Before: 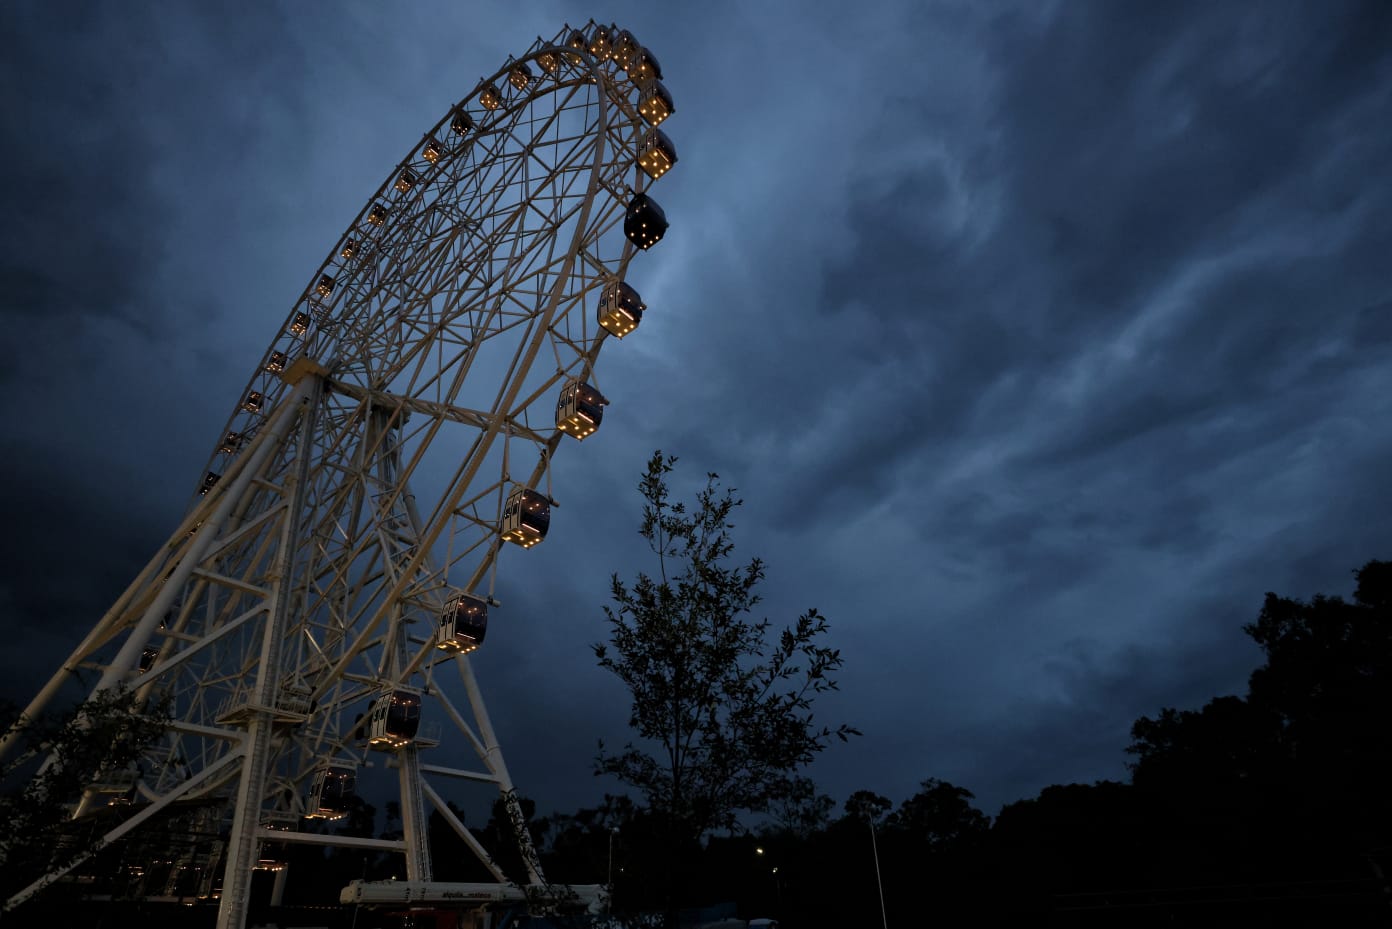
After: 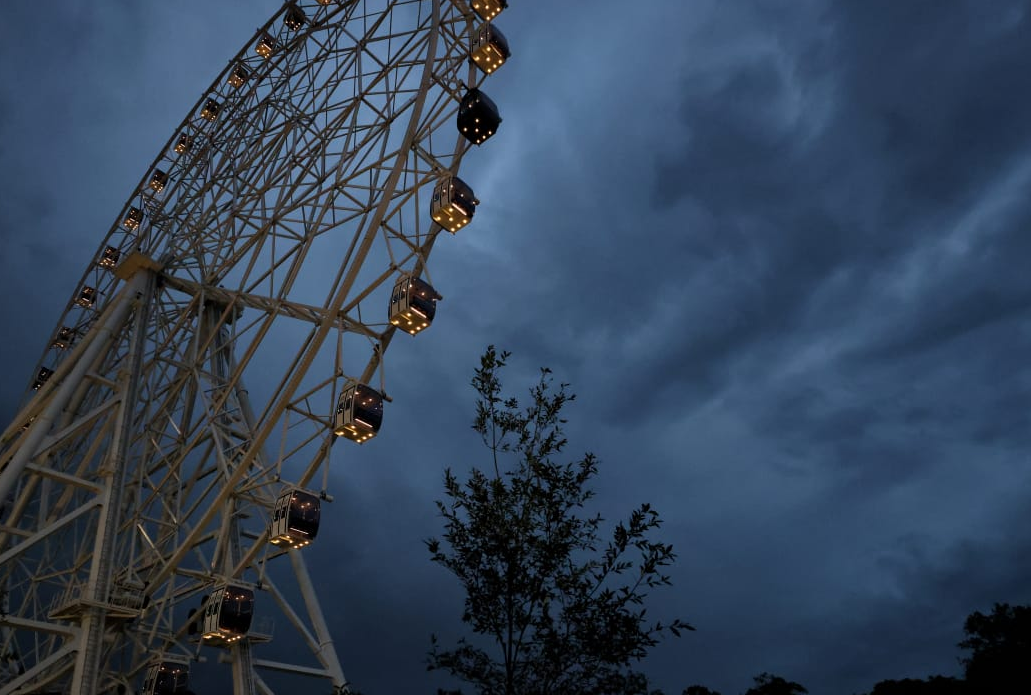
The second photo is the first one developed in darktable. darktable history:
crop and rotate: left 12.062%, top 11.361%, right 13.852%, bottom 13.729%
